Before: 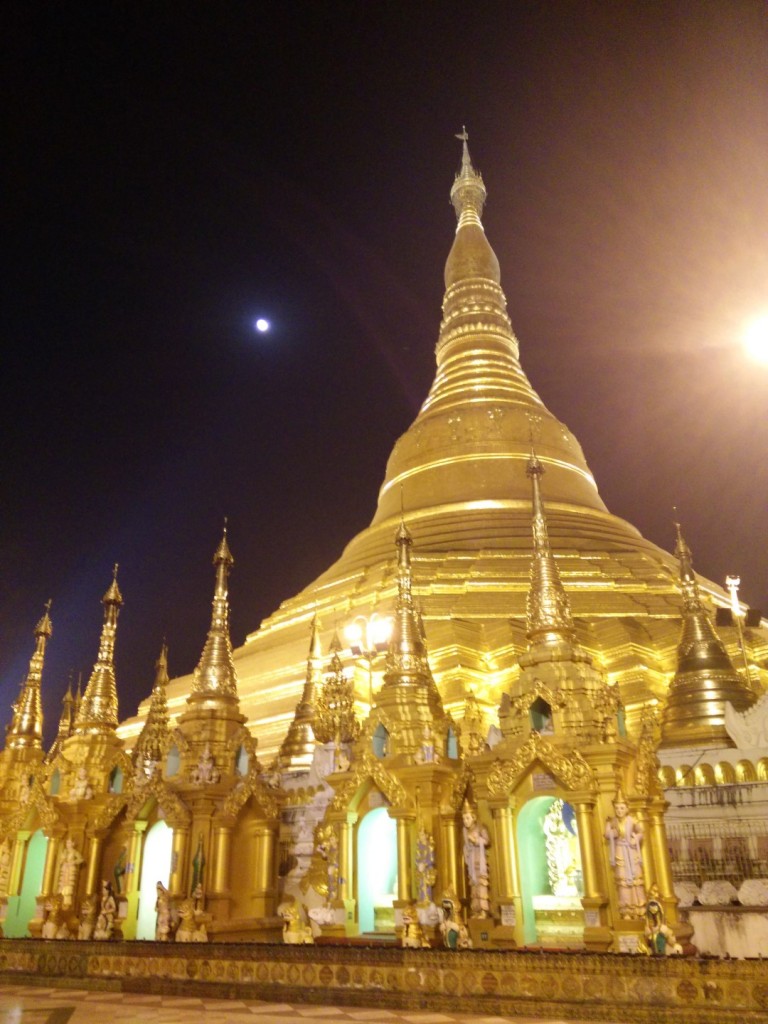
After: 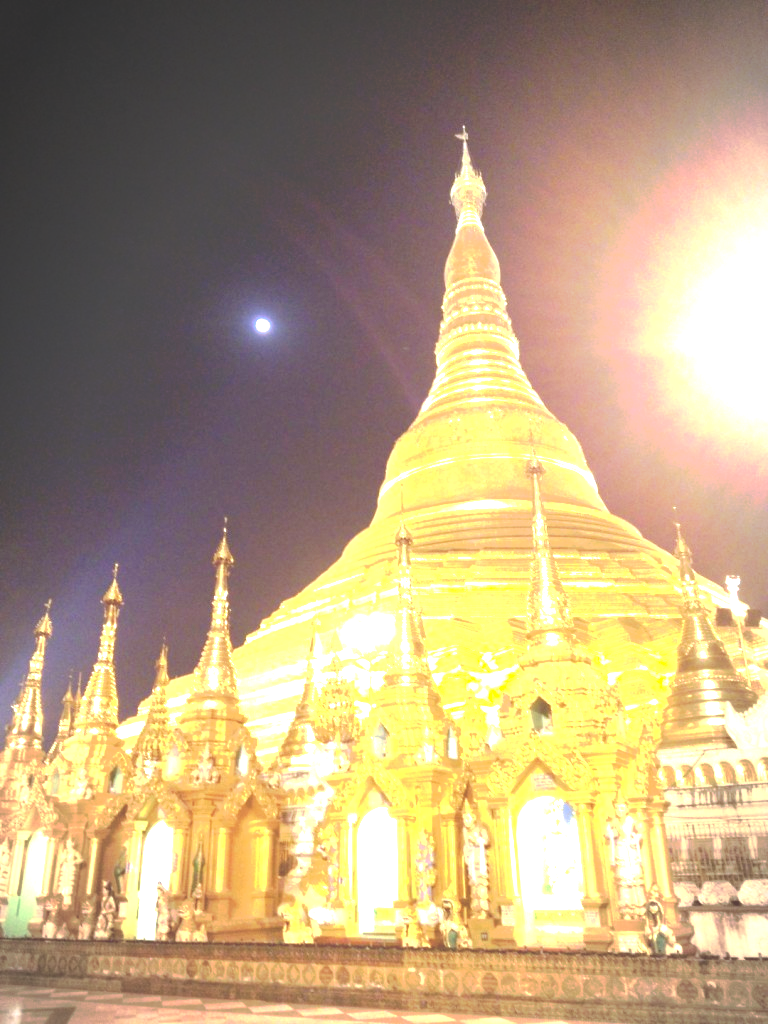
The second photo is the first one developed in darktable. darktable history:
exposure: exposure 2.003 EV, compensate highlight preservation false
levels: mode automatic
vignetting: automatic ratio true
tone curve: curves: ch0 [(0, 0) (0.003, 0.278) (0.011, 0.282) (0.025, 0.282) (0.044, 0.29) (0.069, 0.295) (0.1, 0.306) (0.136, 0.316) (0.177, 0.33) (0.224, 0.358) (0.277, 0.403) (0.335, 0.451) (0.399, 0.505) (0.468, 0.558) (0.543, 0.611) (0.623, 0.679) (0.709, 0.751) (0.801, 0.815) (0.898, 0.863) (1, 1)], preserve colors none
